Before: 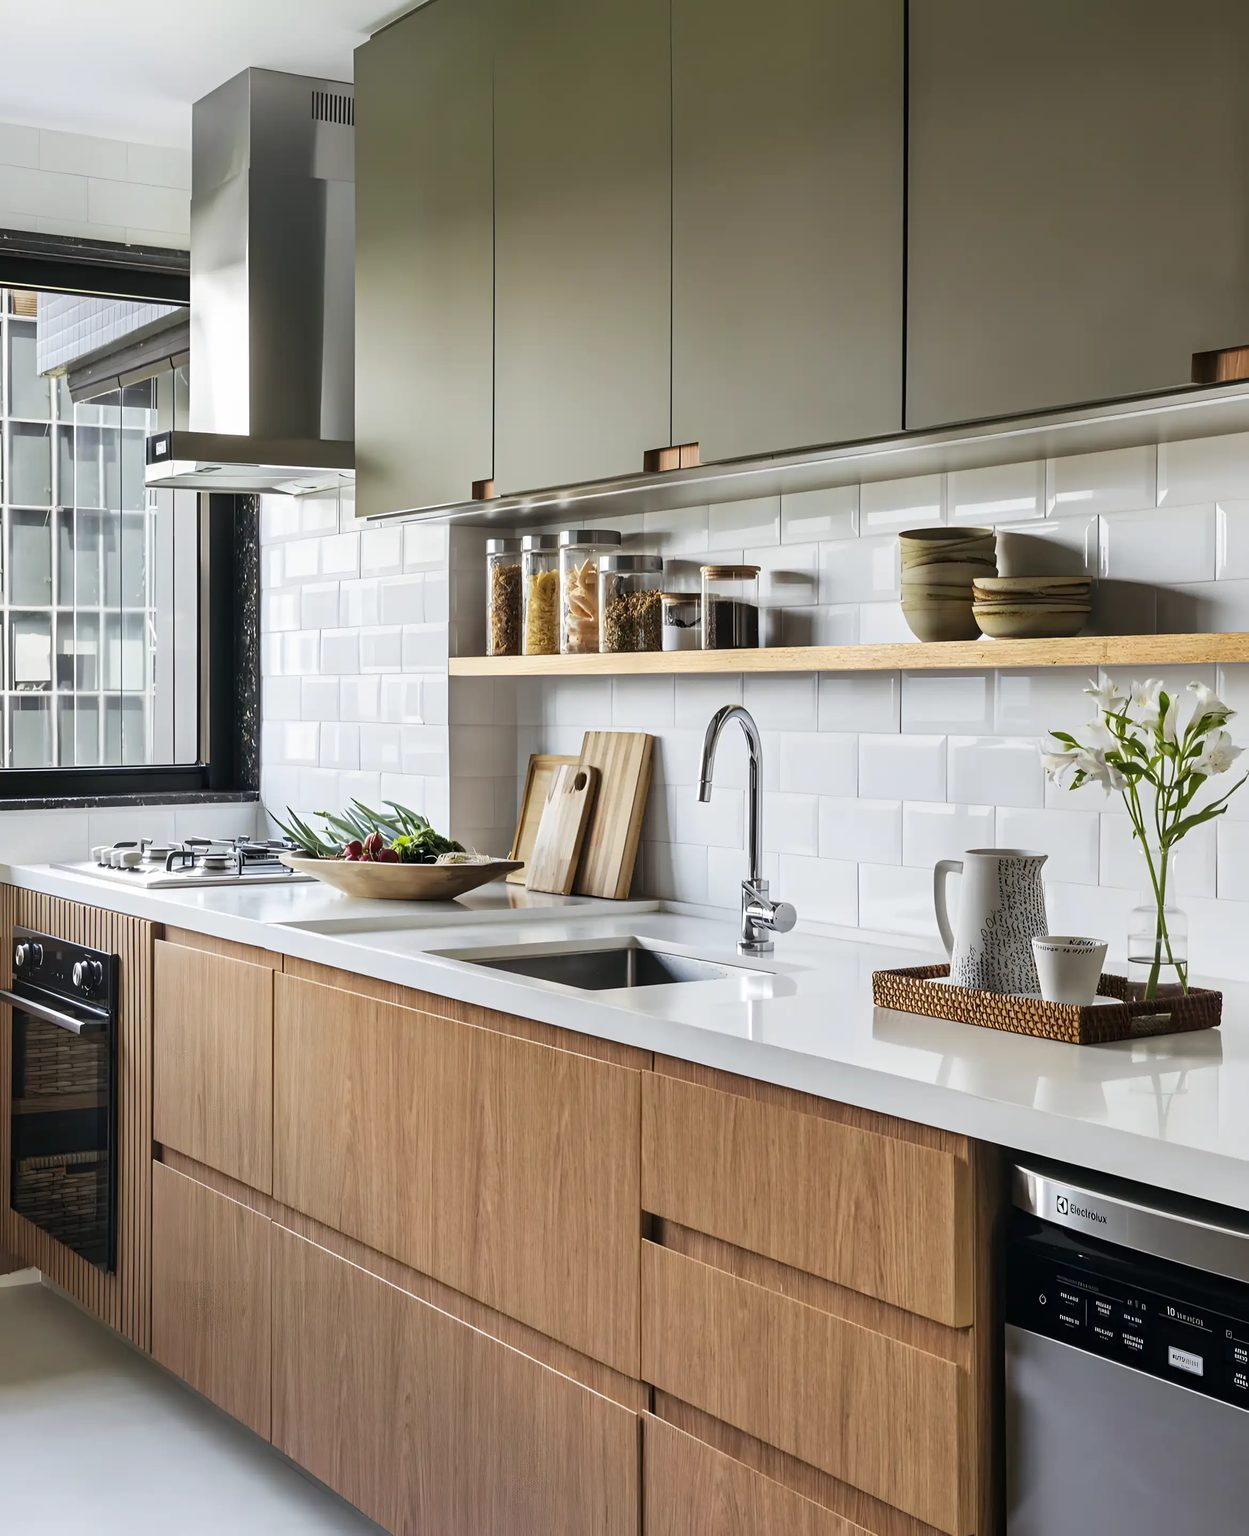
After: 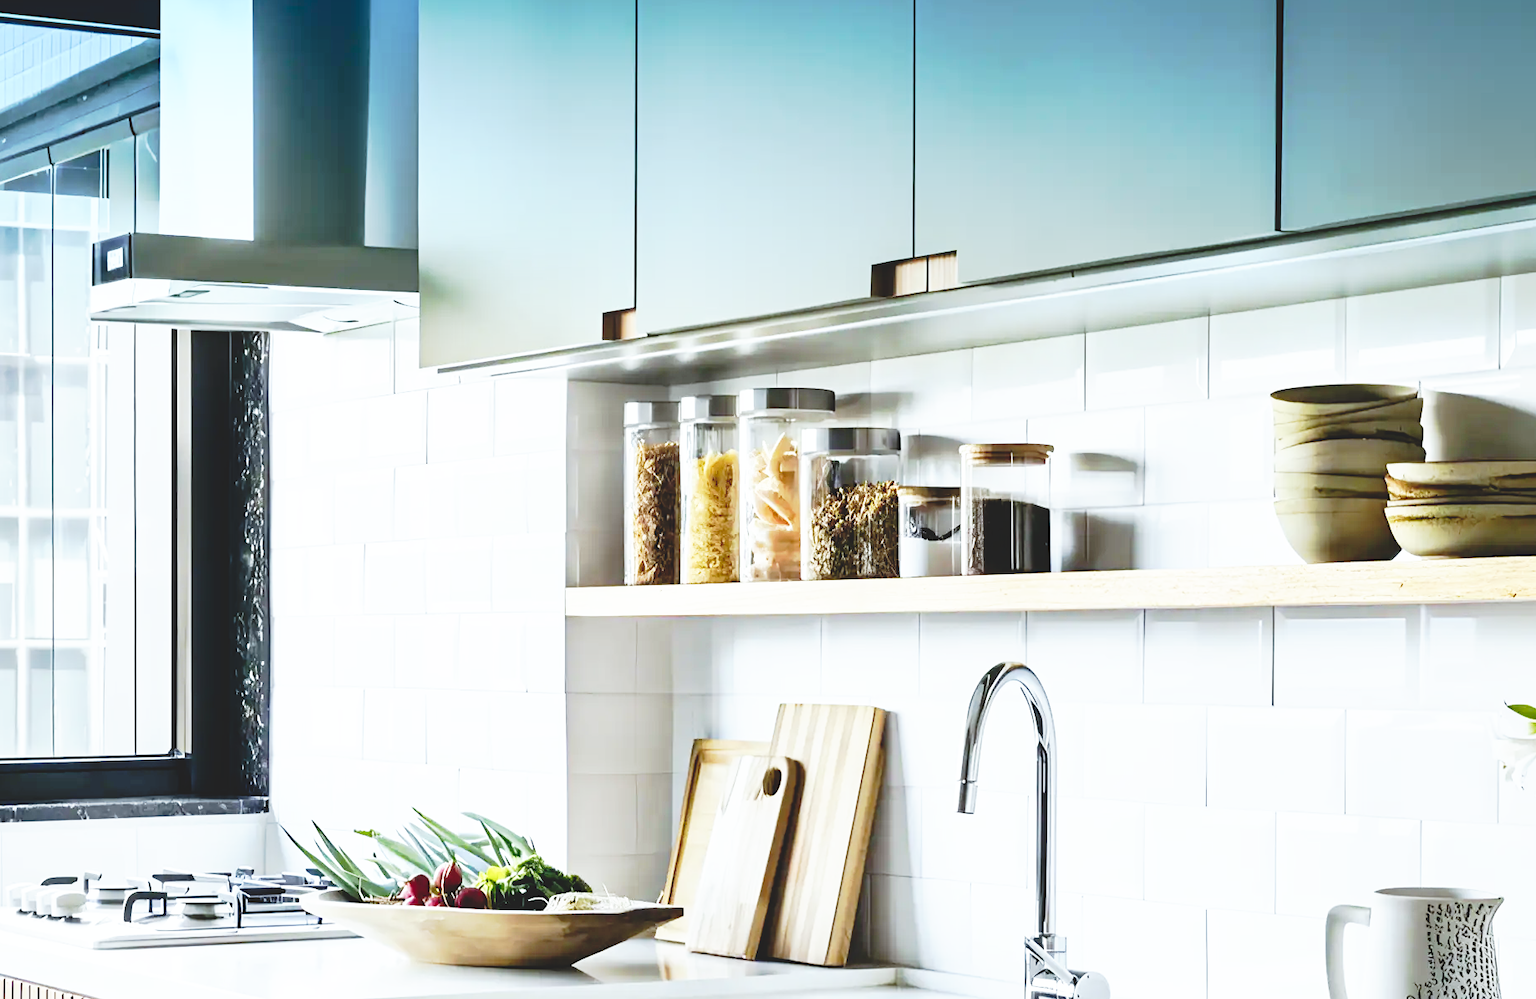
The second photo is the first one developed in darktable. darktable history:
base curve: curves: ch0 [(0, 0) (0.007, 0.004) (0.027, 0.03) (0.046, 0.07) (0.207, 0.54) (0.442, 0.872) (0.673, 0.972) (1, 1)], preserve colors none
tone curve: curves: ch0 [(0, 0) (0.003, 0.132) (0.011, 0.13) (0.025, 0.134) (0.044, 0.138) (0.069, 0.154) (0.1, 0.17) (0.136, 0.198) (0.177, 0.25) (0.224, 0.308) (0.277, 0.371) (0.335, 0.432) (0.399, 0.491) (0.468, 0.55) (0.543, 0.612) (0.623, 0.679) (0.709, 0.766) (0.801, 0.842) (0.898, 0.912) (1, 1)], preserve colors none
white balance: red 0.925, blue 1.046
graduated density: density 2.02 EV, hardness 44%, rotation 0.374°, offset 8.21, hue 208.8°, saturation 97%
crop: left 7.036%, top 18.398%, right 14.379%, bottom 40.043%
